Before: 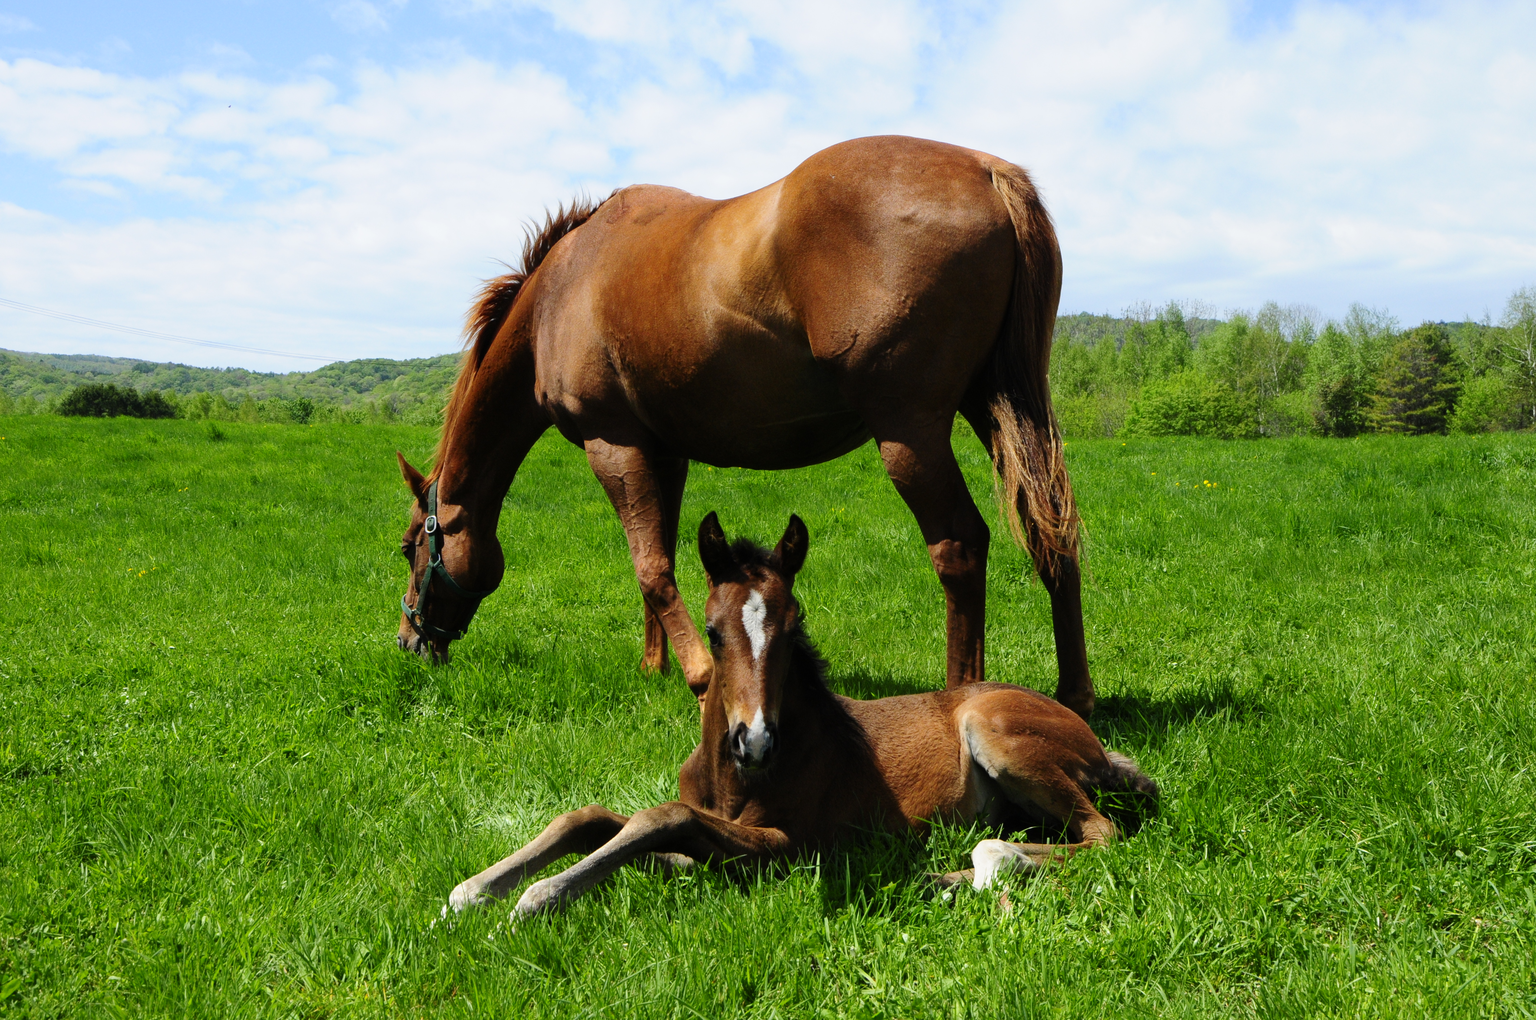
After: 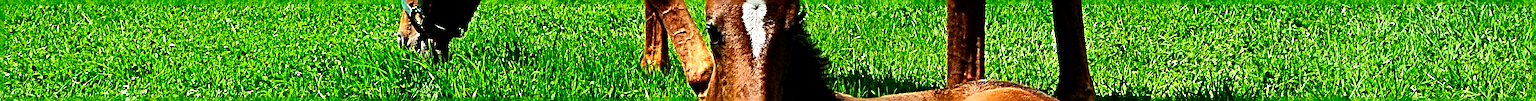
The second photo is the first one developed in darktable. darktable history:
contrast brightness saturation: contrast 0.15, brightness -0.01, saturation 0.1
sharpen: radius 6.3, amount 1.8, threshold 0
crop and rotate: top 59.084%, bottom 30.916%
exposure: black level correction 0.001, exposure 0.5 EV, compensate exposure bias true, compensate highlight preservation false
